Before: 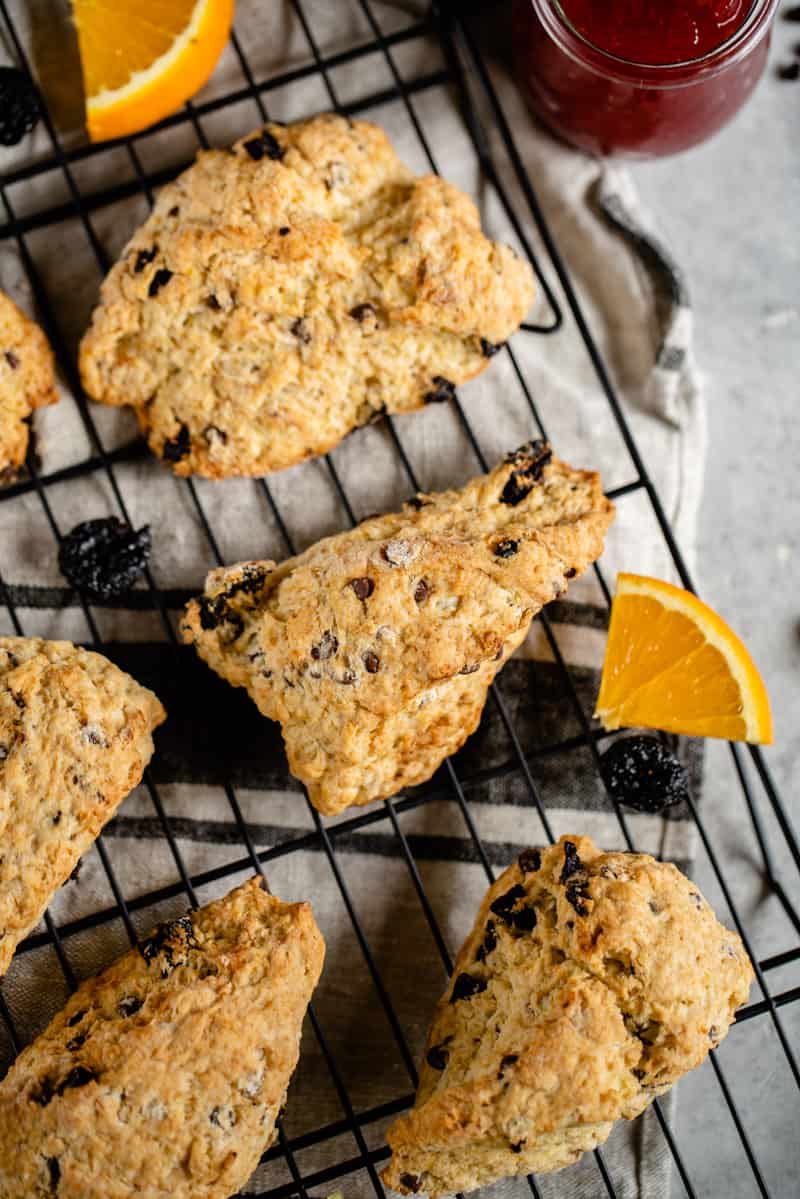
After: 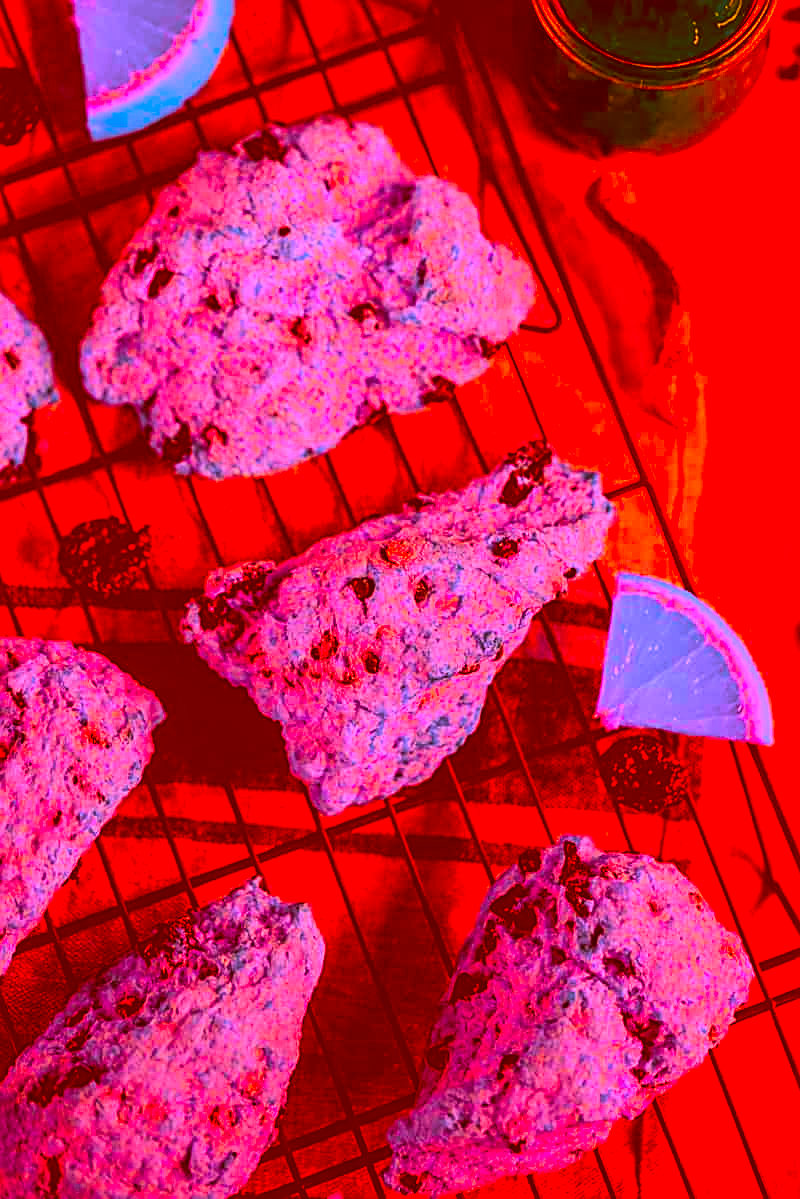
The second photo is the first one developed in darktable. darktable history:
color correction: highlights a* -39.64, highlights b* -39.75, shadows a* -39.65, shadows b* -39.68, saturation -2.96
local contrast: detail 130%
sharpen: amount 0.752
tone equalizer: -8 EV 0.257 EV, -7 EV 0.39 EV, -6 EV 0.439 EV, -5 EV 0.236 EV, -3 EV -0.272 EV, -2 EV -0.415 EV, -1 EV -0.413 EV, +0 EV -0.237 EV
